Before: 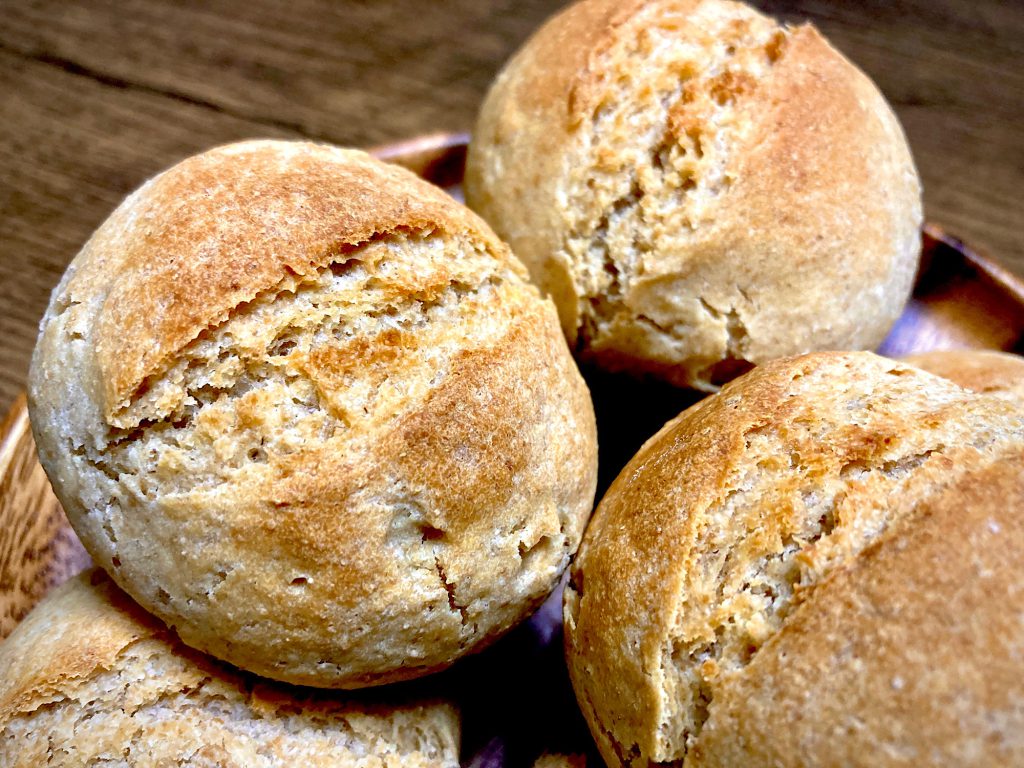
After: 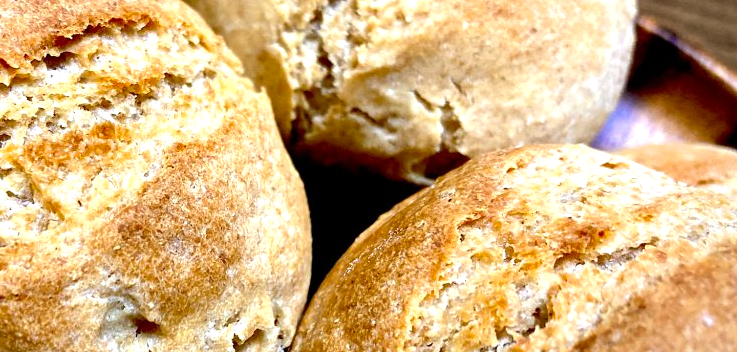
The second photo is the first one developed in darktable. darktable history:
vibrance: on, module defaults
crop and rotate: left 27.938%, top 27.046%, bottom 27.046%
tone equalizer: -8 EV -0.417 EV, -7 EV -0.389 EV, -6 EV -0.333 EV, -5 EV -0.222 EV, -3 EV 0.222 EV, -2 EV 0.333 EV, -1 EV 0.389 EV, +0 EV 0.417 EV, edges refinement/feathering 500, mask exposure compensation -1.57 EV, preserve details no
